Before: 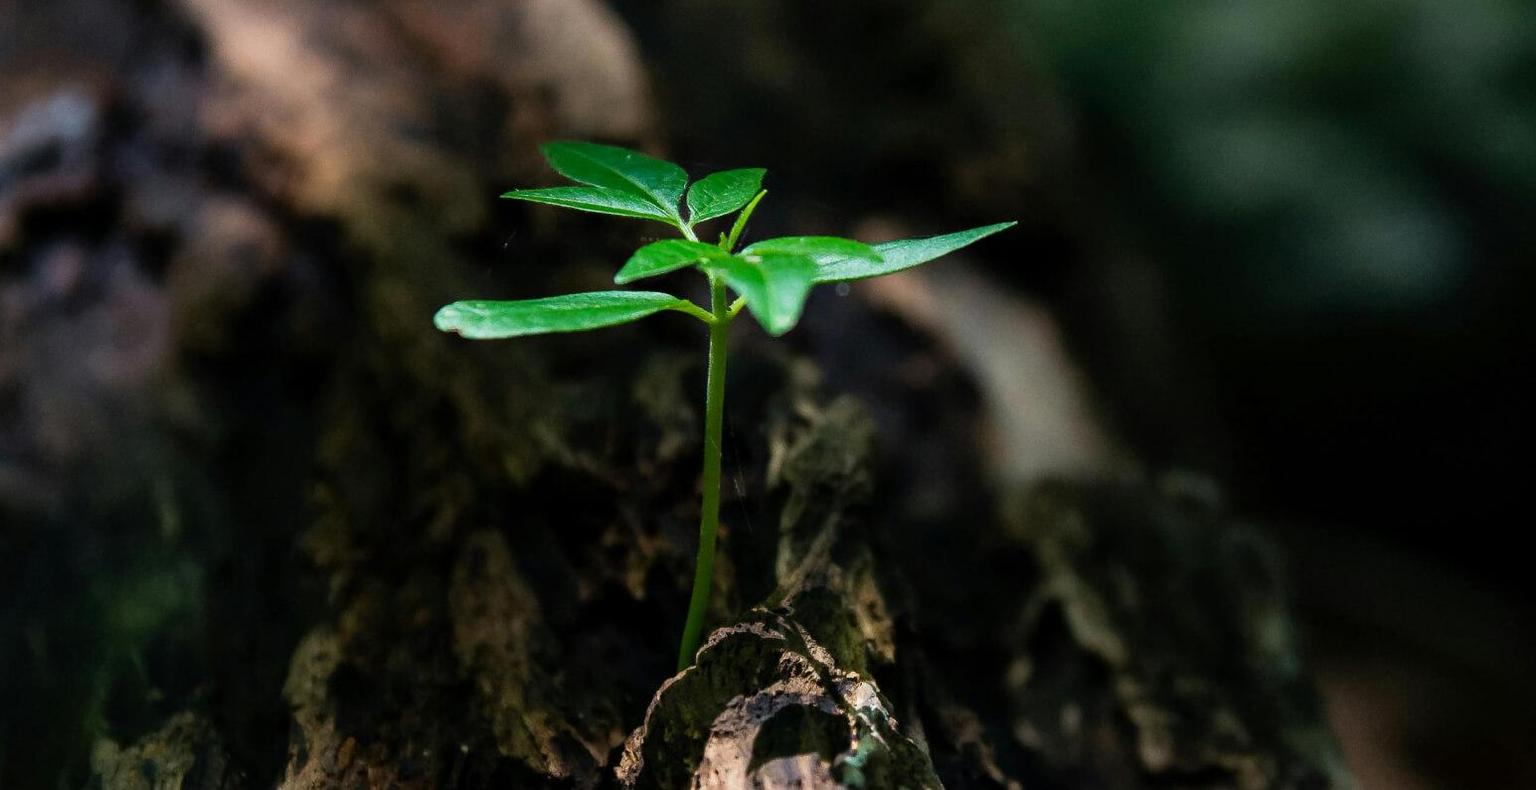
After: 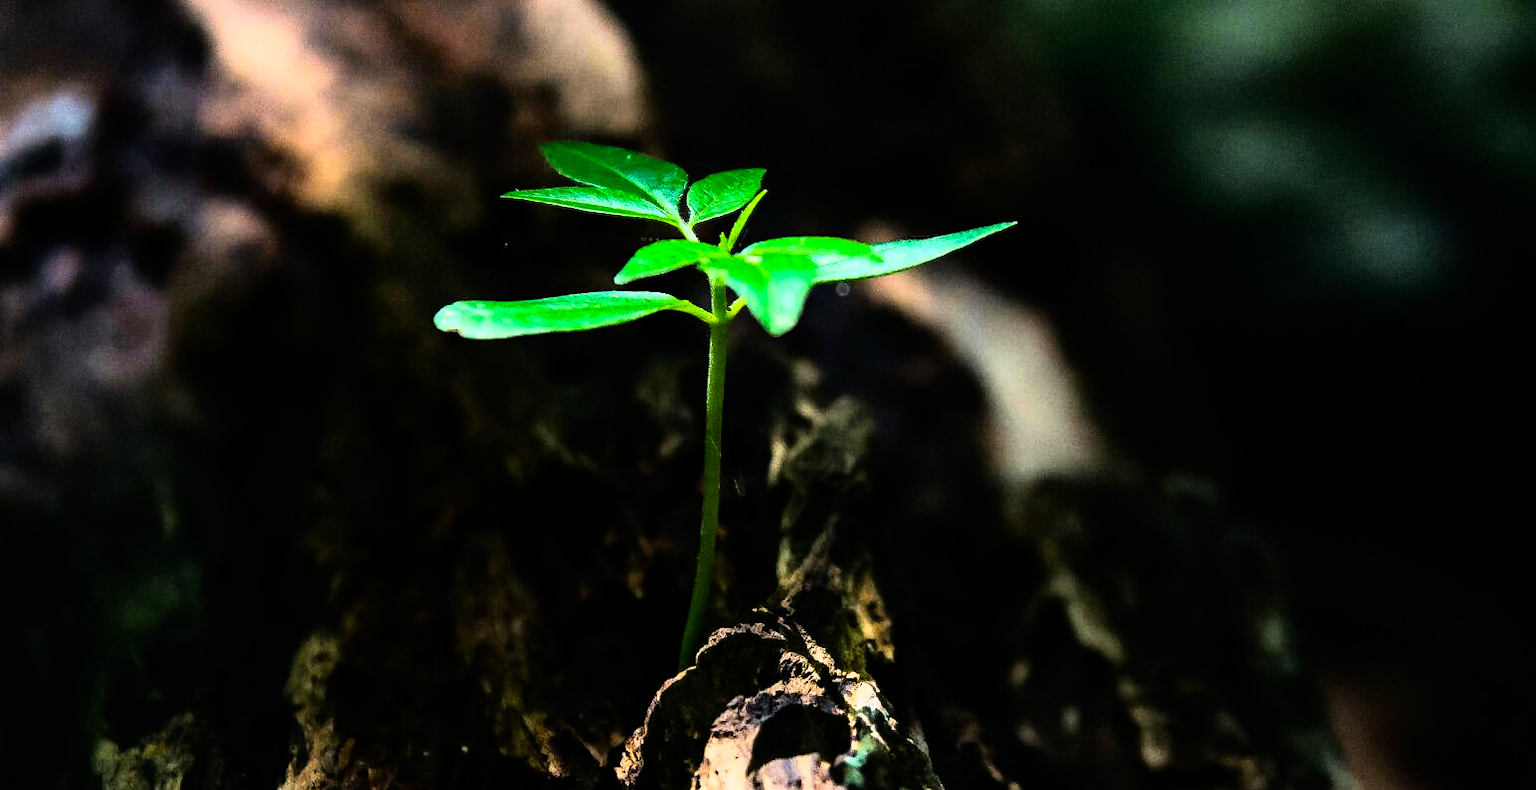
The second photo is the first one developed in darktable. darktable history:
rgb curve: curves: ch0 [(0, 0) (0.21, 0.15) (0.24, 0.21) (0.5, 0.75) (0.75, 0.96) (0.89, 0.99) (1, 1)]; ch1 [(0, 0.02) (0.21, 0.13) (0.25, 0.2) (0.5, 0.67) (0.75, 0.9) (0.89, 0.97) (1, 1)]; ch2 [(0, 0.02) (0.21, 0.13) (0.25, 0.2) (0.5, 0.67) (0.75, 0.9) (0.89, 0.97) (1, 1)], compensate middle gray true
color balance rgb: perceptual saturation grading › global saturation 20%, global vibrance 20%
